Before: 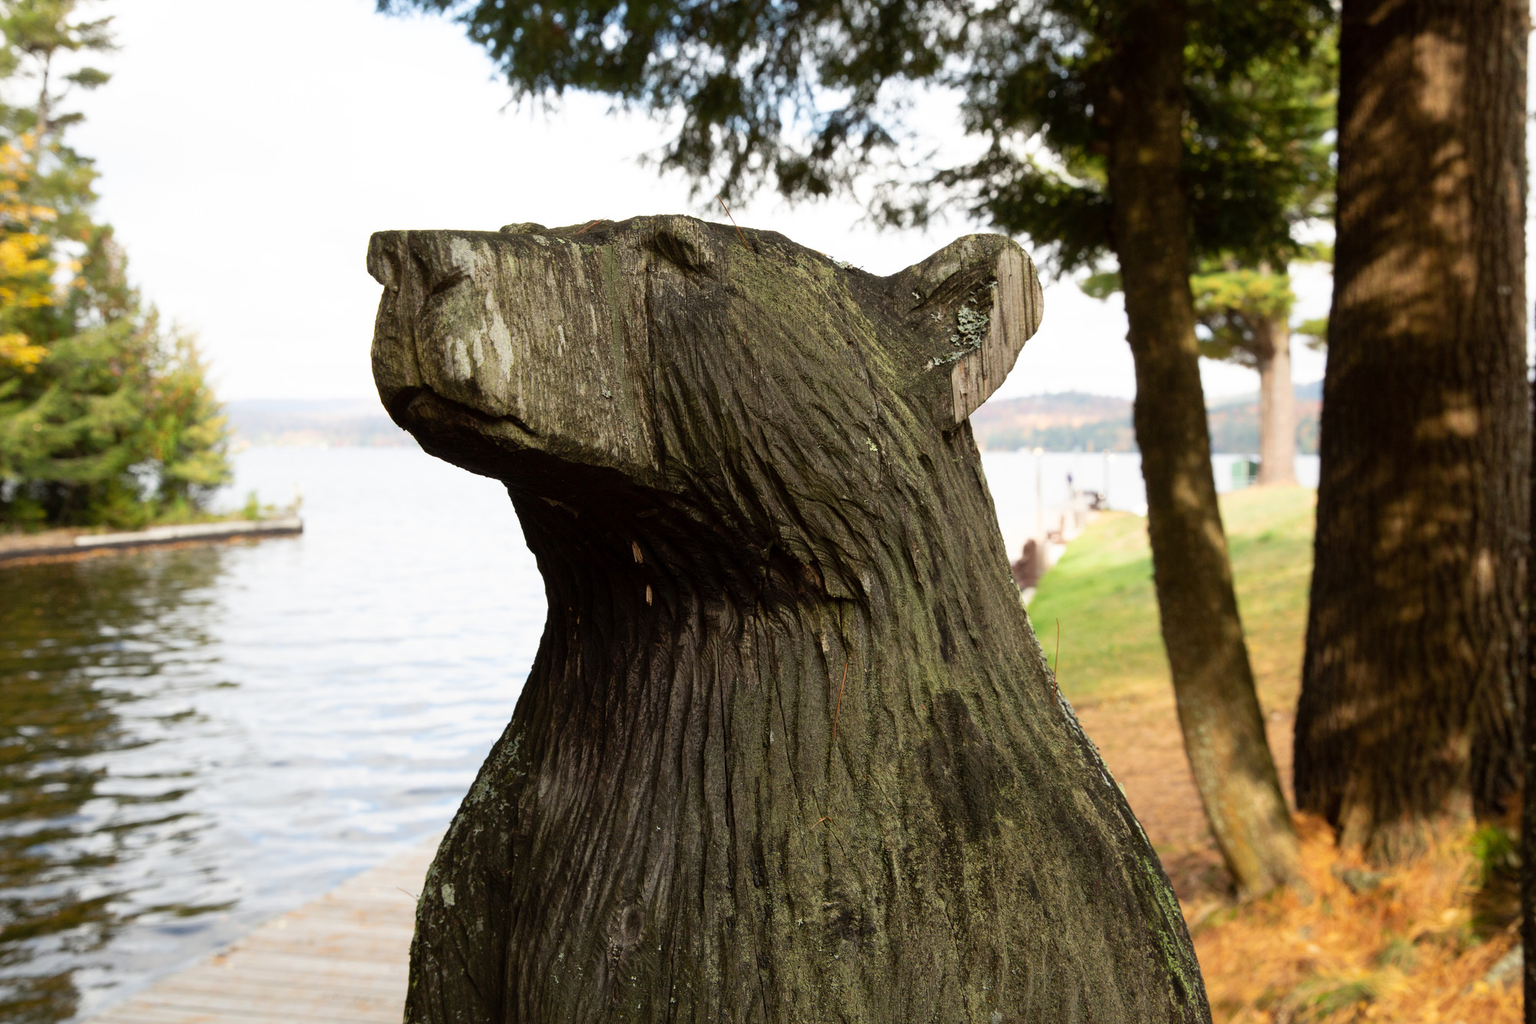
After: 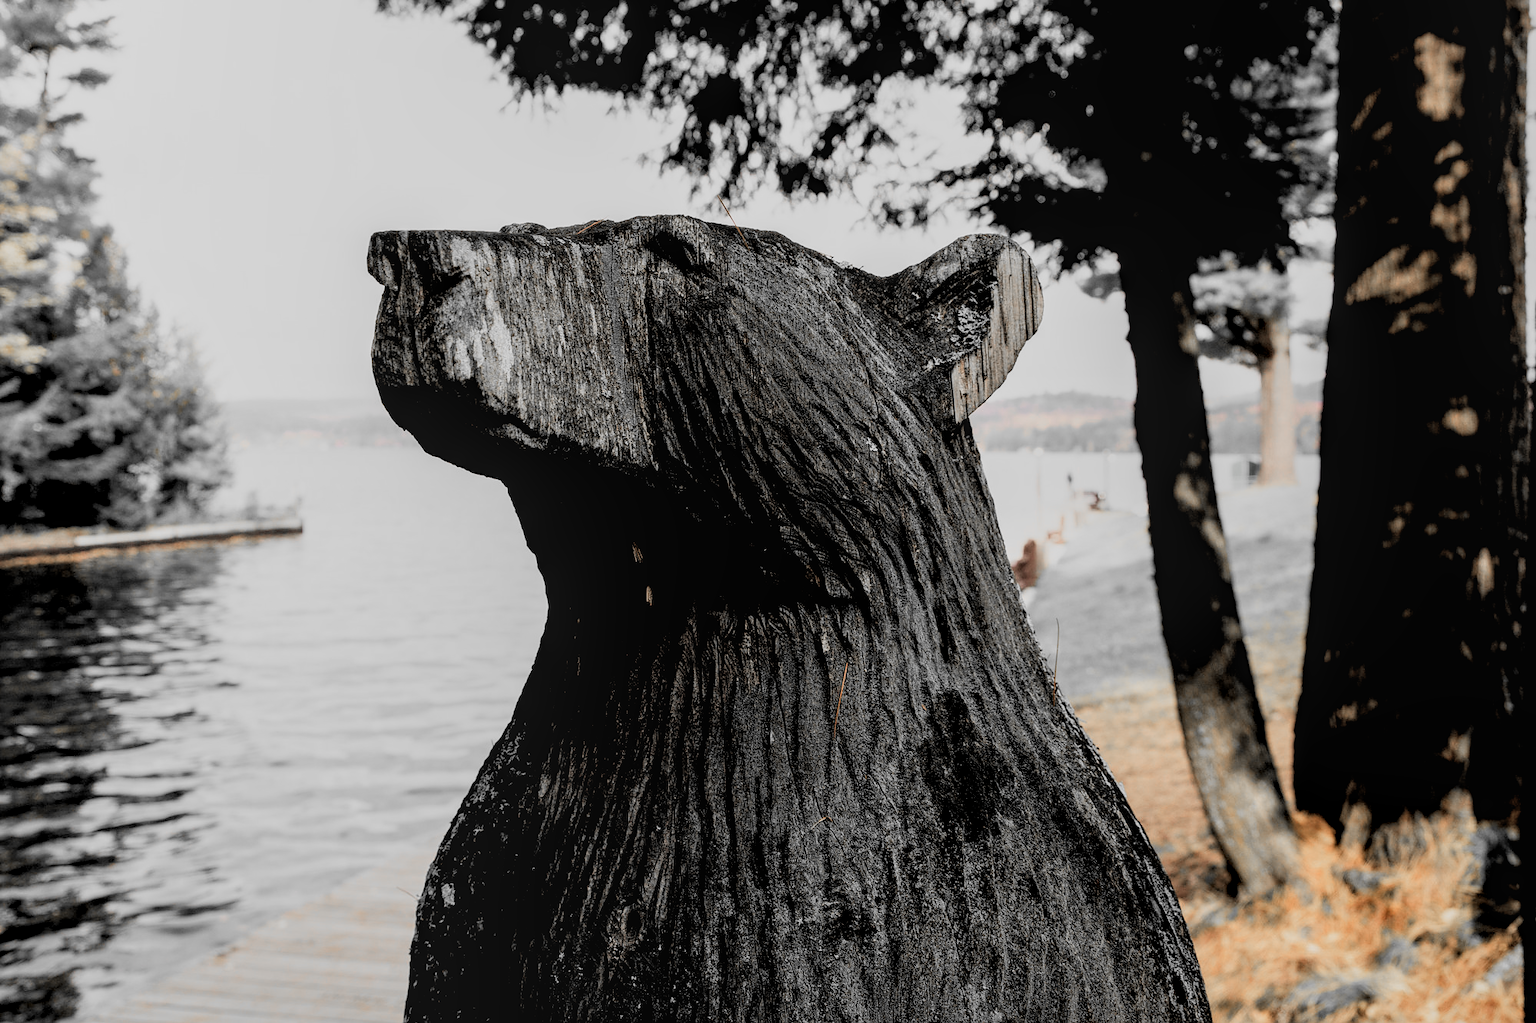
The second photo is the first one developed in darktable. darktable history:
color zones: curves: ch0 [(0, 0.65) (0.096, 0.644) (0.221, 0.539) (0.429, 0.5) (0.571, 0.5) (0.714, 0.5) (0.857, 0.5) (1, 0.65)]; ch1 [(0, 0.5) (0.143, 0.5) (0.257, -0.002) (0.429, 0.04) (0.571, -0.001) (0.714, -0.015) (0.857, 0.024) (1, 0.5)]
rgb levels: levels [[0.034, 0.472, 0.904], [0, 0.5, 1], [0, 0.5, 1]]
filmic rgb: black relative exposure -7.65 EV, white relative exposure 4.56 EV, hardness 3.61
local contrast: on, module defaults
sharpen: radius 0.969, amount 0.604
